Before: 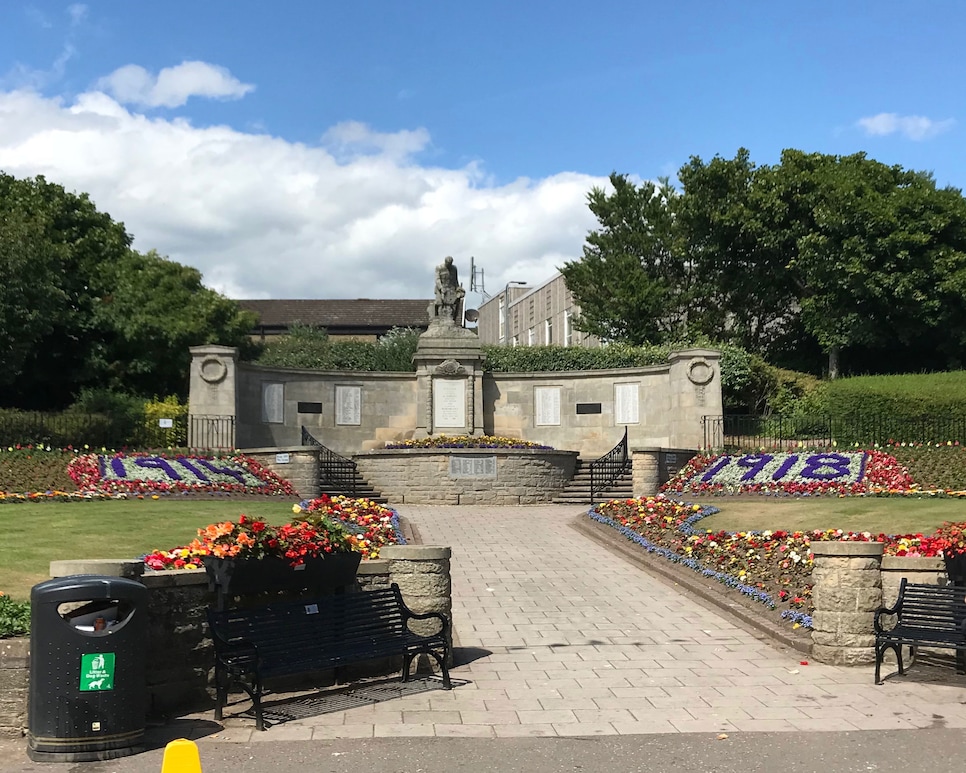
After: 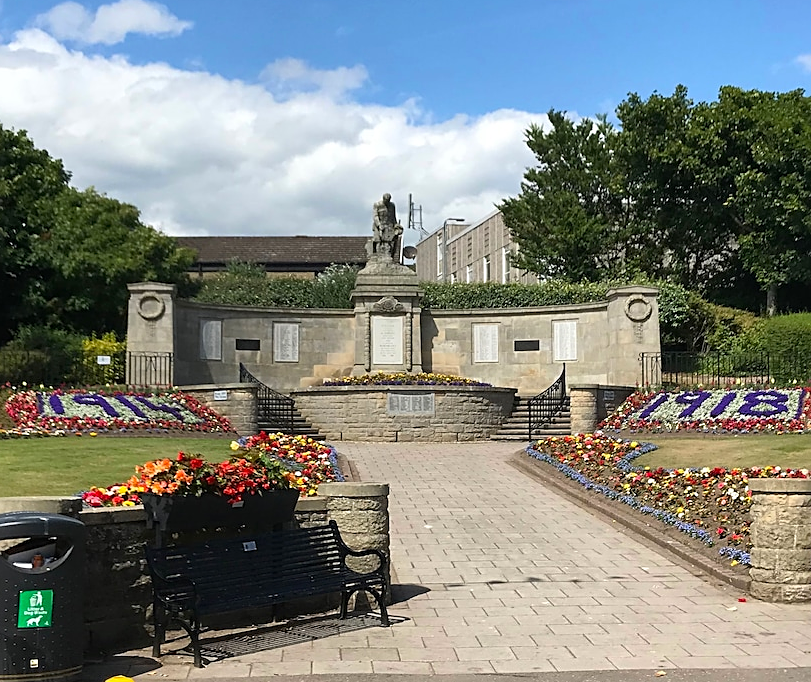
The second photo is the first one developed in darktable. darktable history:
crop: left 6.446%, top 8.188%, right 9.538%, bottom 3.548%
color balance: output saturation 110%
sharpen: on, module defaults
